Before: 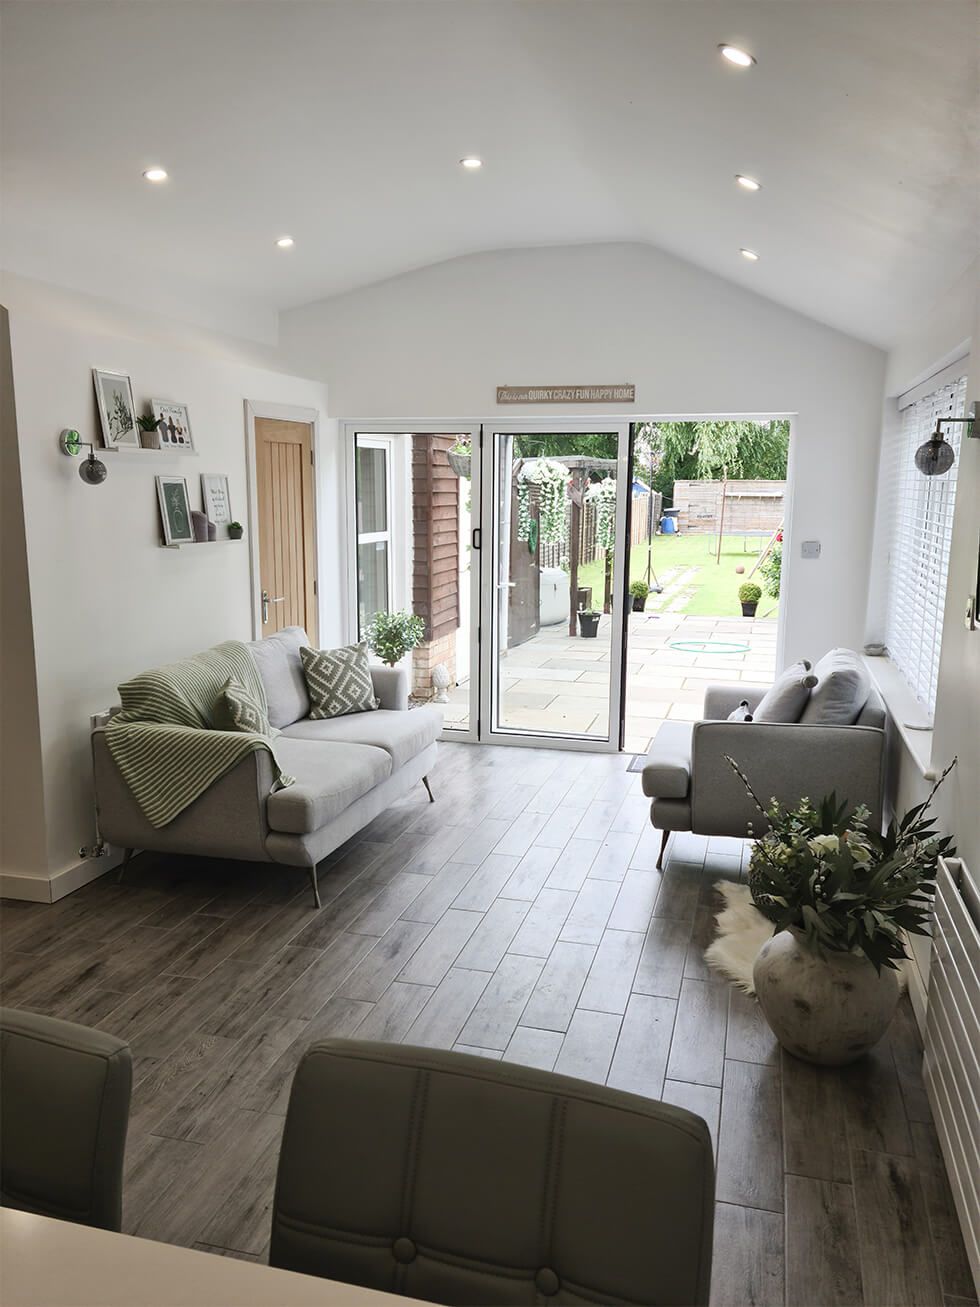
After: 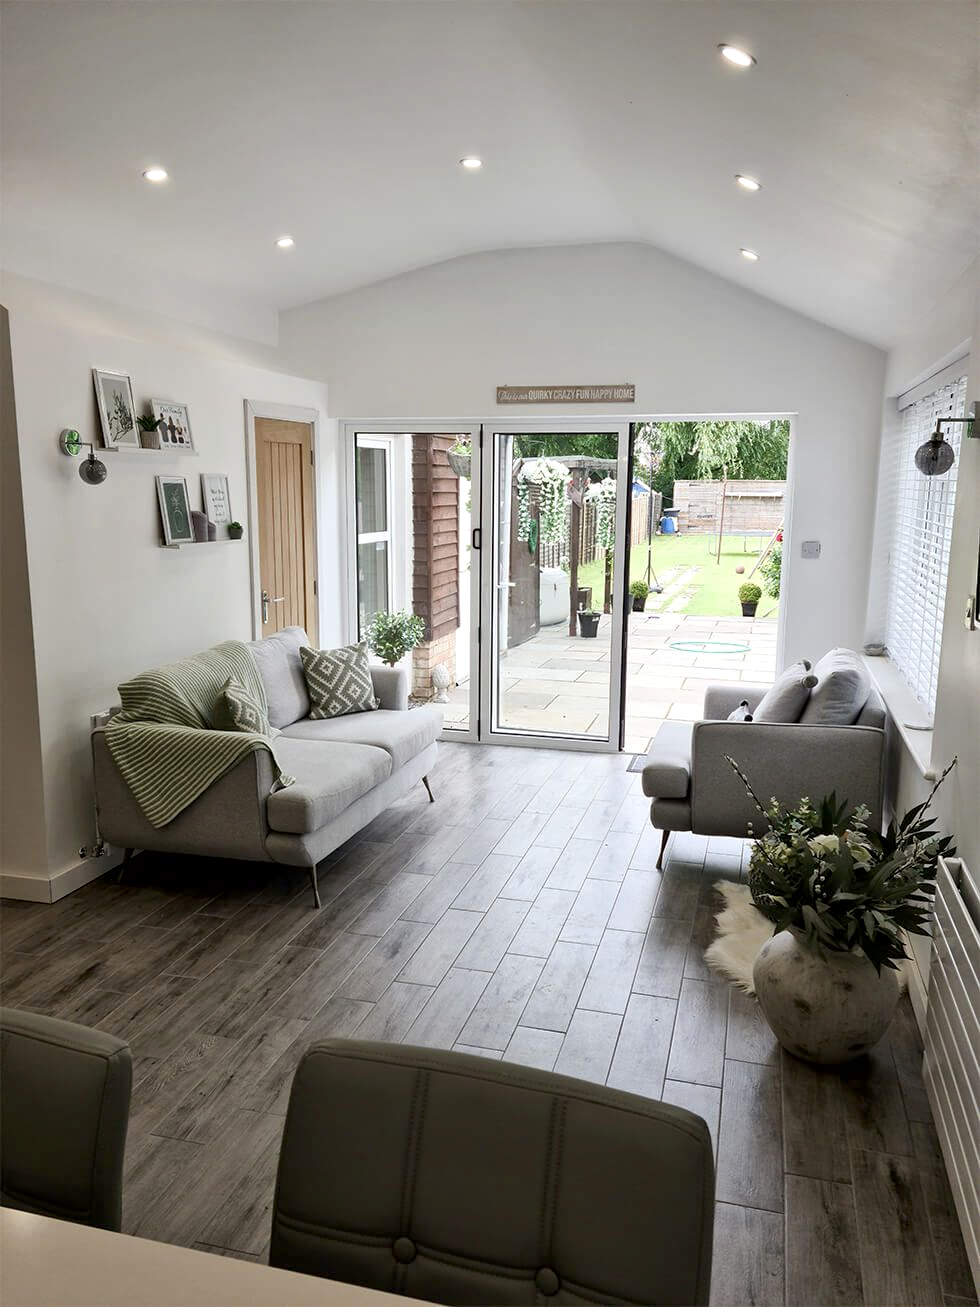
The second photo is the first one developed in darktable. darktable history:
tone equalizer: on, module defaults
local contrast: mode bilateral grid, contrast 20, coarseness 50, detail 120%, midtone range 0.2
exposure: black level correction 0.005, exposure 0.001 EV, compensate highlight preservation false
